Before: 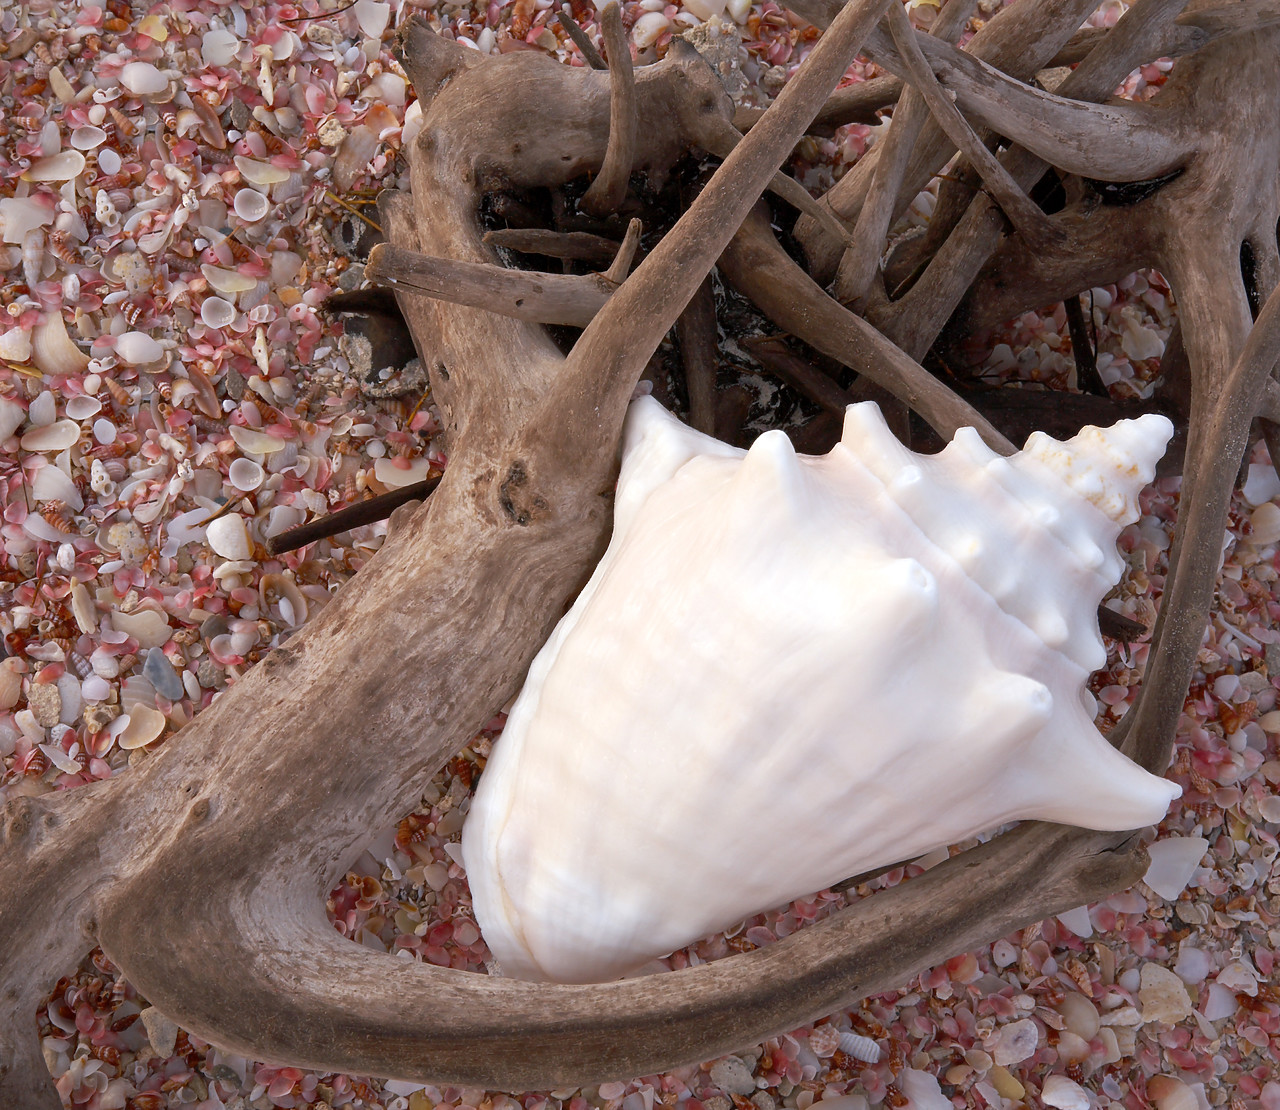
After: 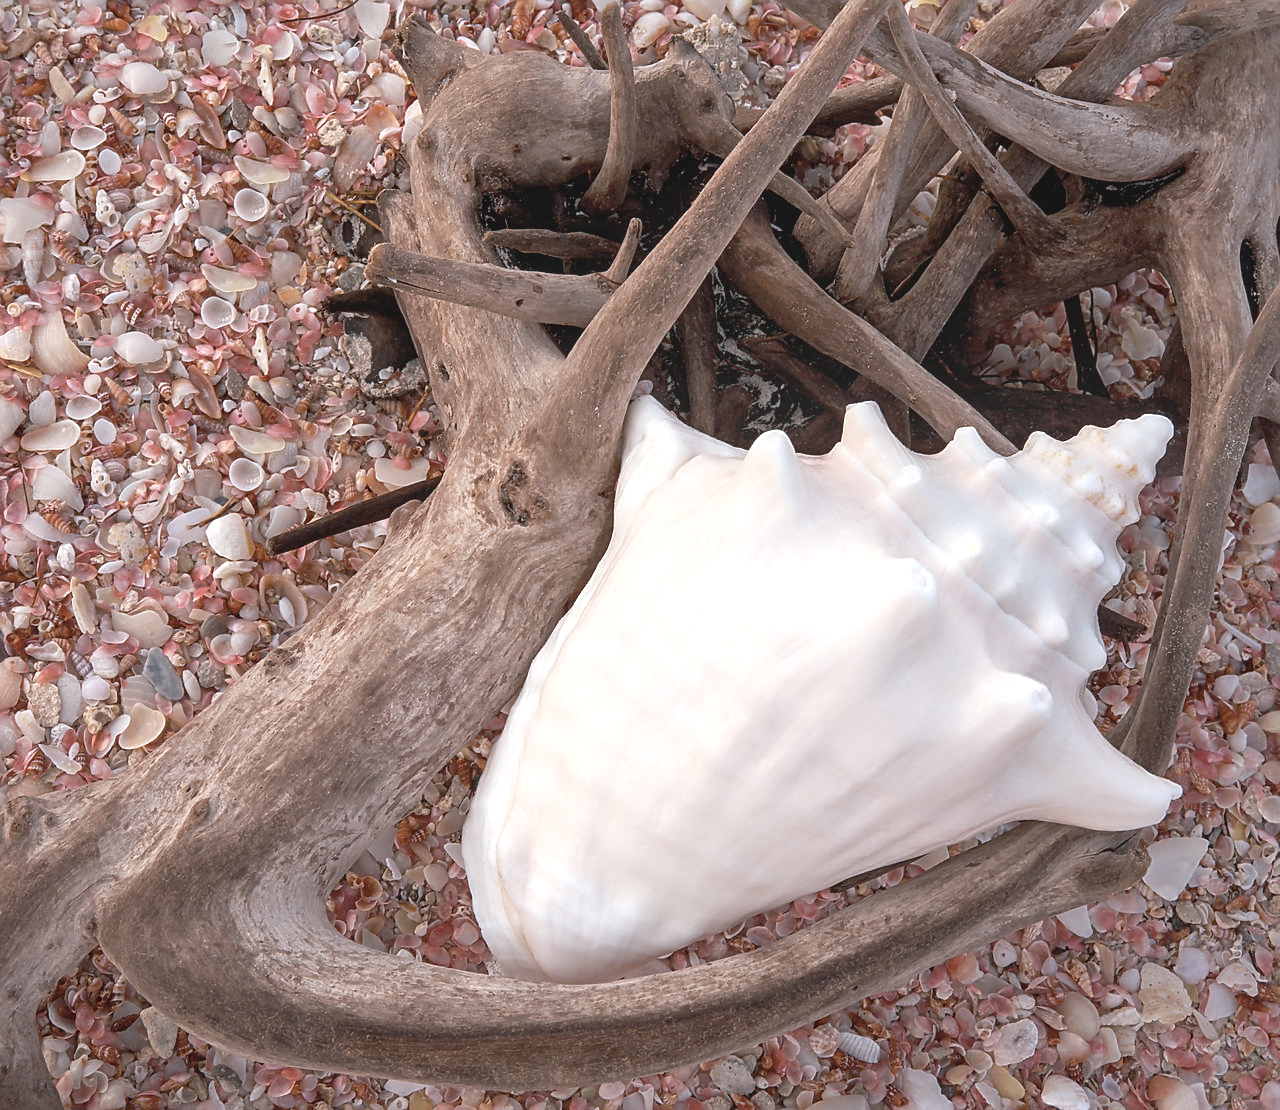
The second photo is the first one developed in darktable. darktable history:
local contrast: detail 130%
sharpen: on, module defaults
contrast brightness saturation: contrast -0.241, saturation -0.439
exposure: exposure 0.607 EV, compensate highlight preservation false
